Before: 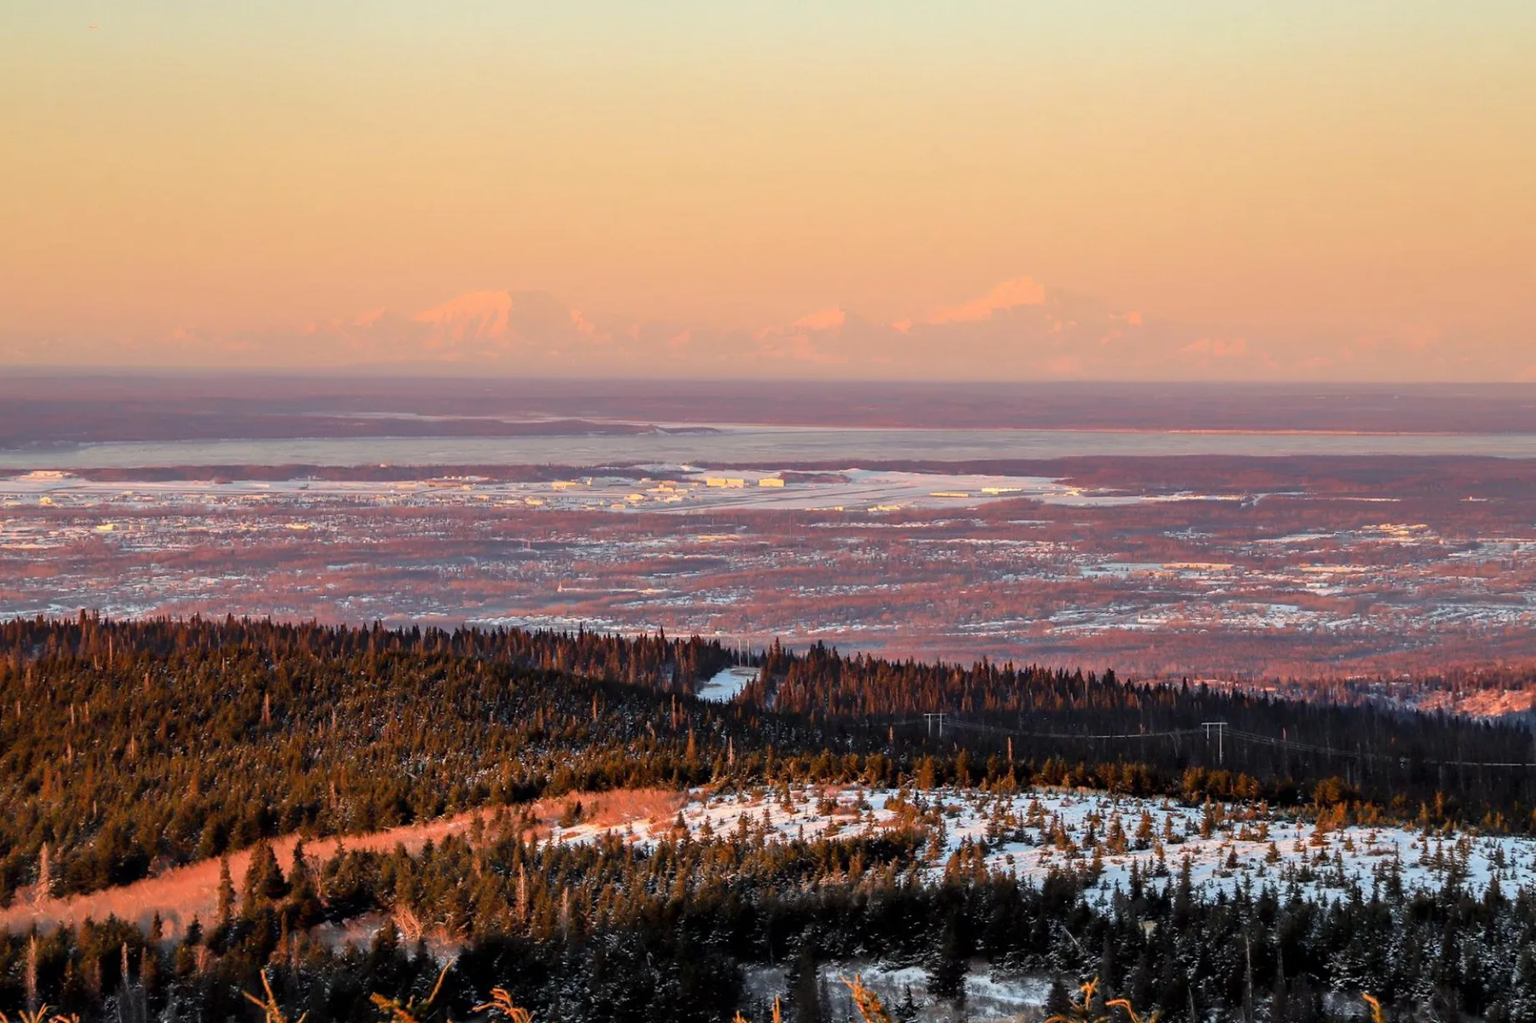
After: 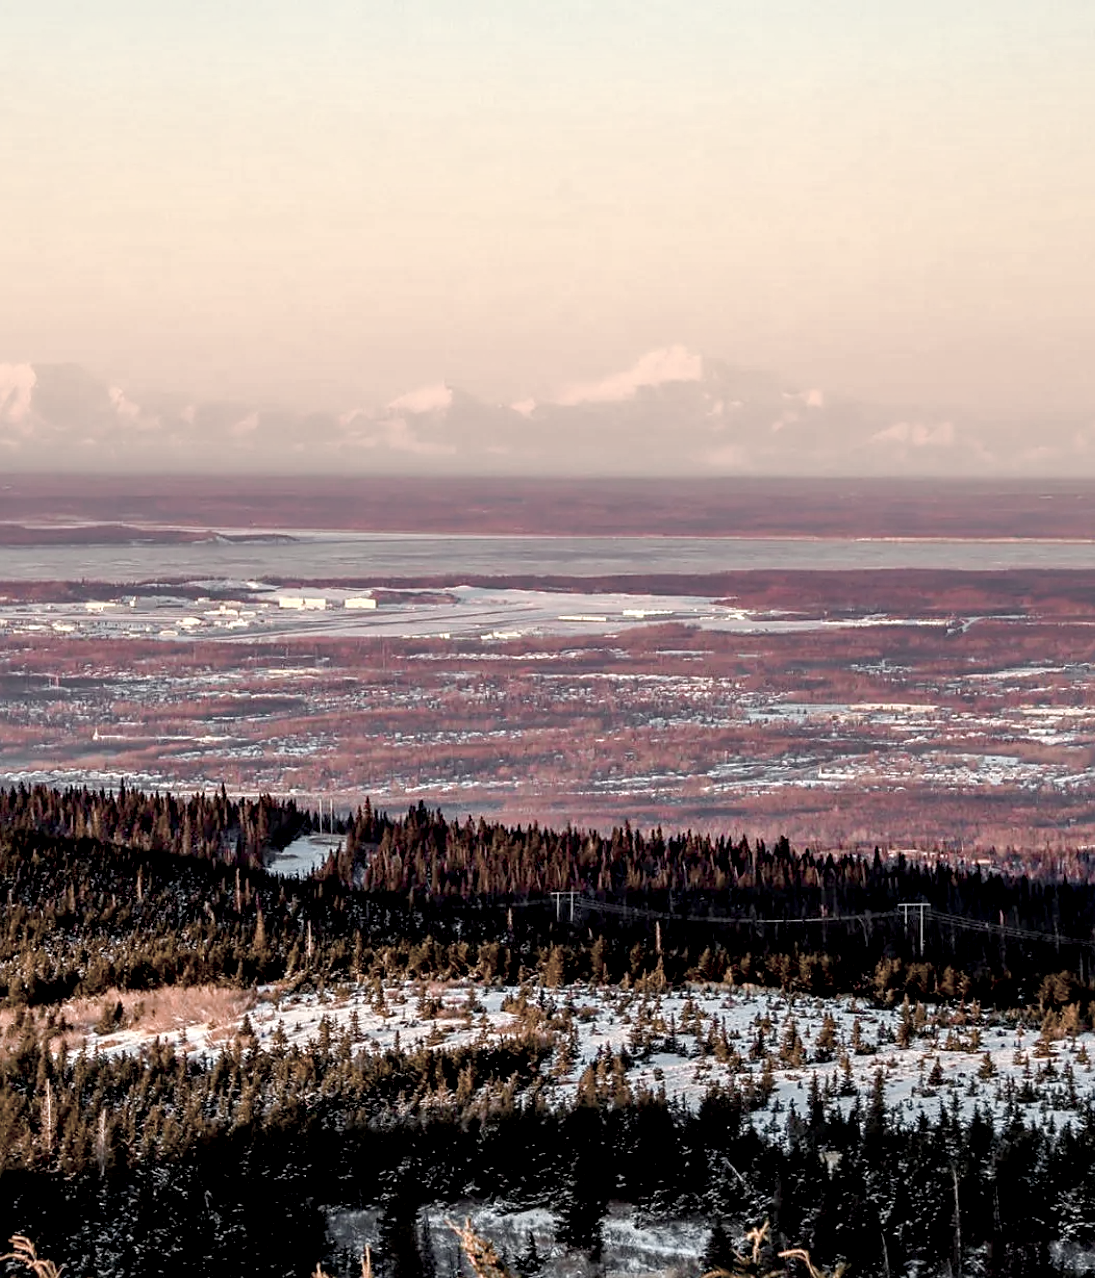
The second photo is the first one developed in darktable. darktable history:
sharpen: amount 0.477
contrast brightness saturation: saturation -0.056
color balance rgb: perceptual saturation grading › global saturation 20%, perceptual saturation grading › highlights -49.653%, perceptual saturation grading › shadows 25.988%, global vibrance 9.484%
exposure: black level correction 0.009, exposure 0.107 EV, compensate exposure bias true, compensate highlight preservation false
color zones: curves: ch0 [(0, 0.6) (0.129, 0.585) (0.193, 0.596) (0.429, 0.5) (0.571, 0.5) (0.714, 0.5) (0.857, 0.5) (1, 0.6)]; ch1 [(0, 0.453) (0.112, 0.245) (0.213, 0.252) (0.429, 0.233) (0.571, 0.231) (0.683, 0.242) (0.857, 0.296) (1, 0.453)]
local contrast: on, module defaults
crop: left 31.49%, top 0.021%, right 11.452%
color calibration: illuminant same as pipeline (D50), adaptation XYZ, x 0.346, y 0.359, temperature 5015.6 K
